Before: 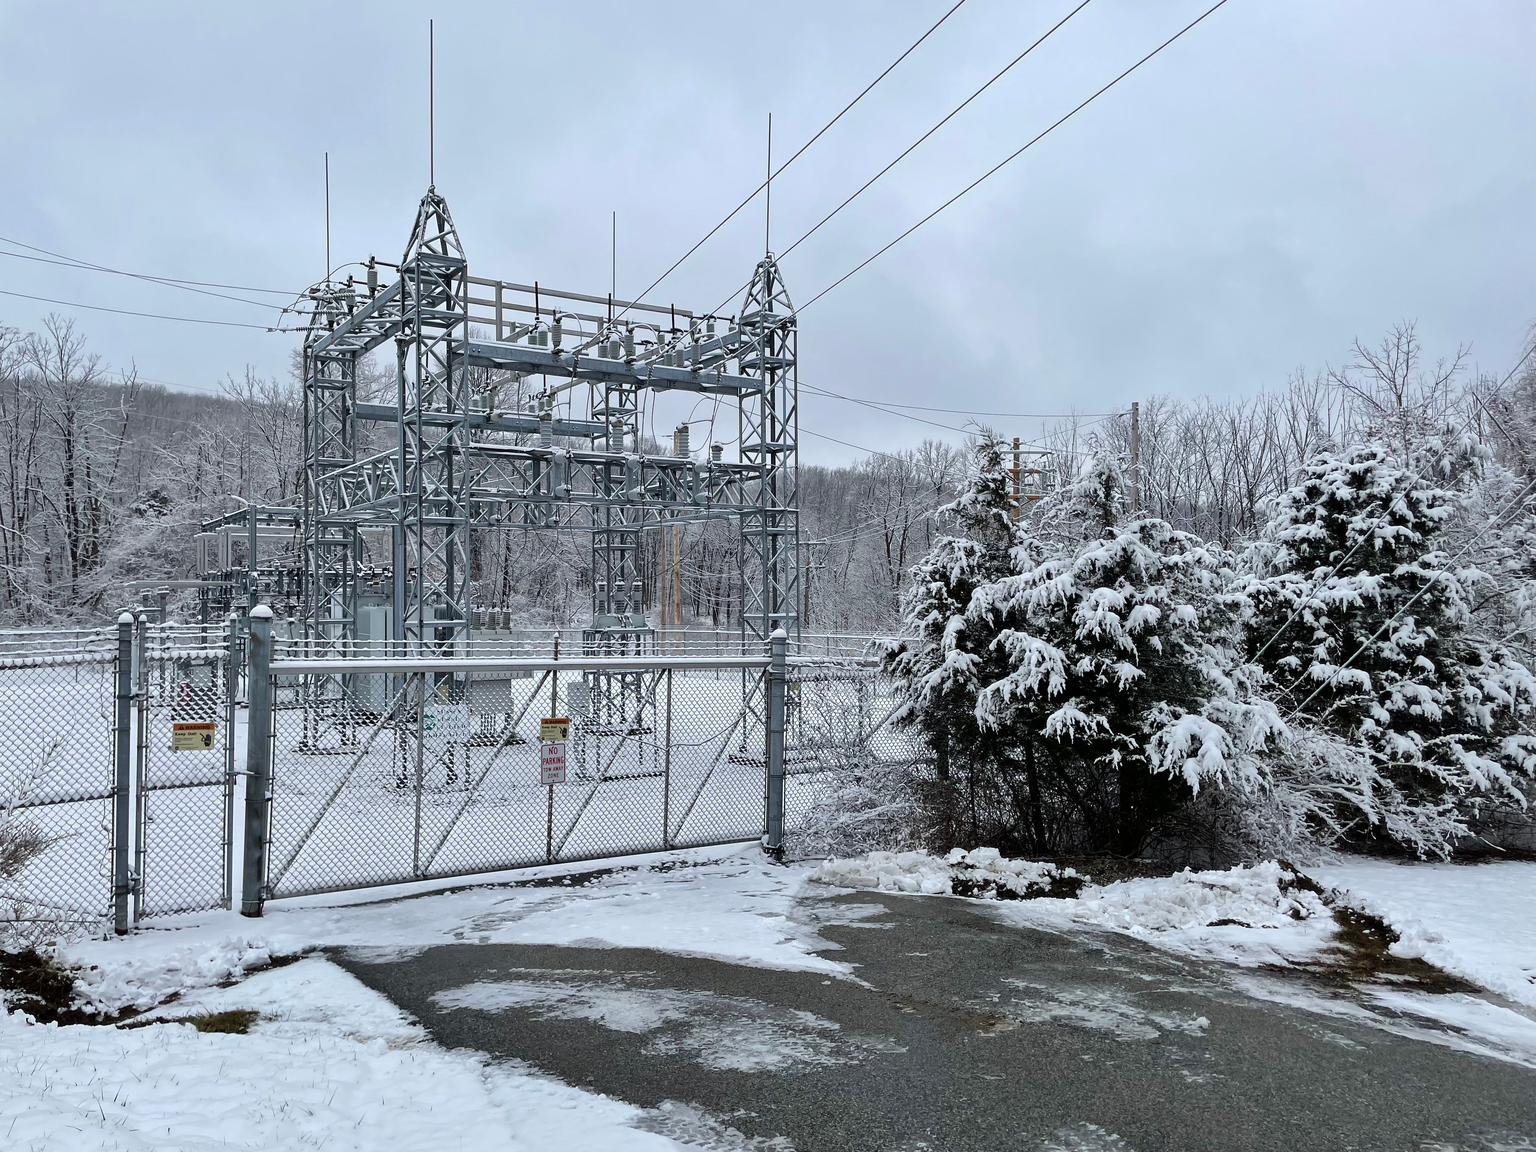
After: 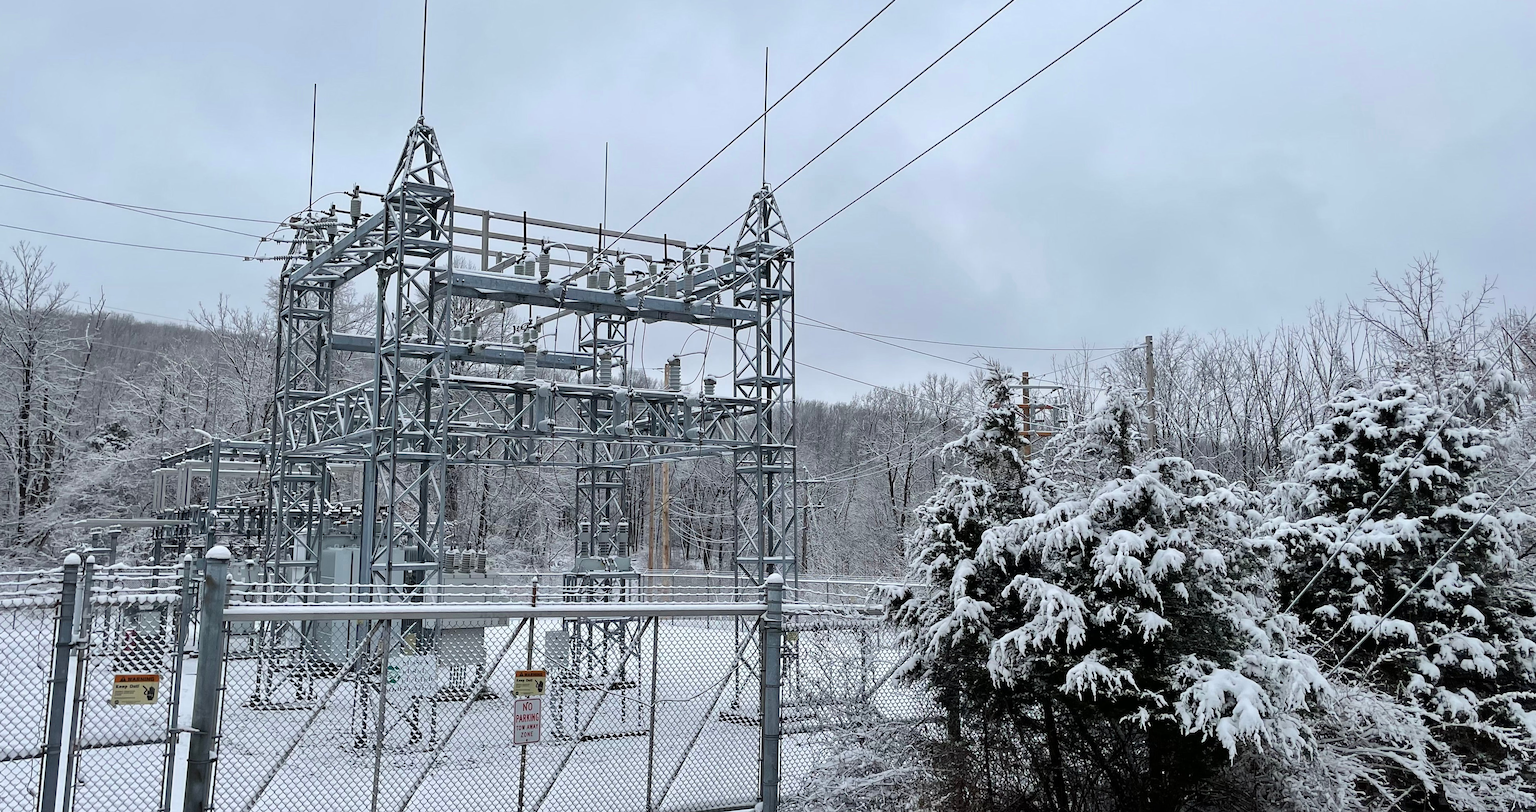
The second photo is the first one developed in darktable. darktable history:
rotate and perspective: rotation 0.215°, lens shift (vertical) -0.139, crop left 0.069, crop right 0.939, crop top 0.002, crop bottom 0.996
crop and rotate: top 4.848%, bottom 29.503%
